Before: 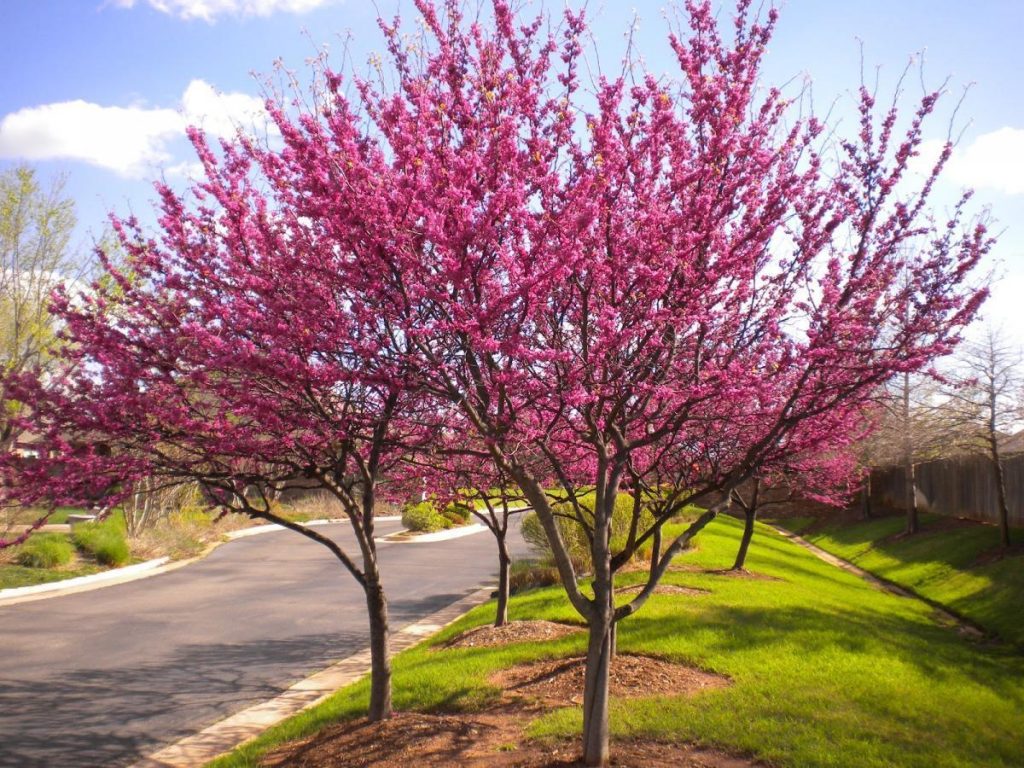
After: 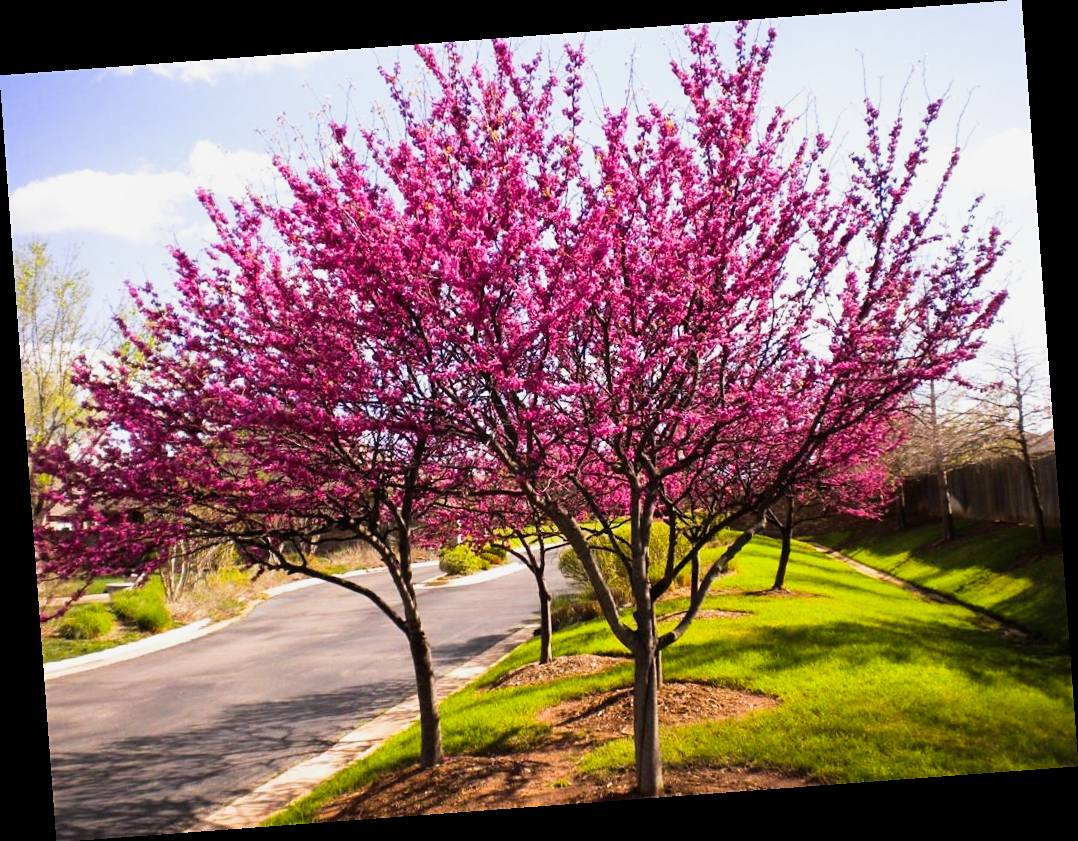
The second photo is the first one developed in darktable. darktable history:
rotate and perspective: rotation -4.25°, automatic cropping off
sigmoid: contrast 1.86, skew 0.35
color zones: curves: ch1 [(0, 0.469) (0.001, 0.469) (0.12, 0.446) (0.248, 0.469) (0.5, 0.5) (0.748, 0.5) (0.999, 0.469) (1, 0.469)]
shadows and highlights: shadows 22.7, highlights -48.71, soften with gaussian
sharpen: amount 0.2
